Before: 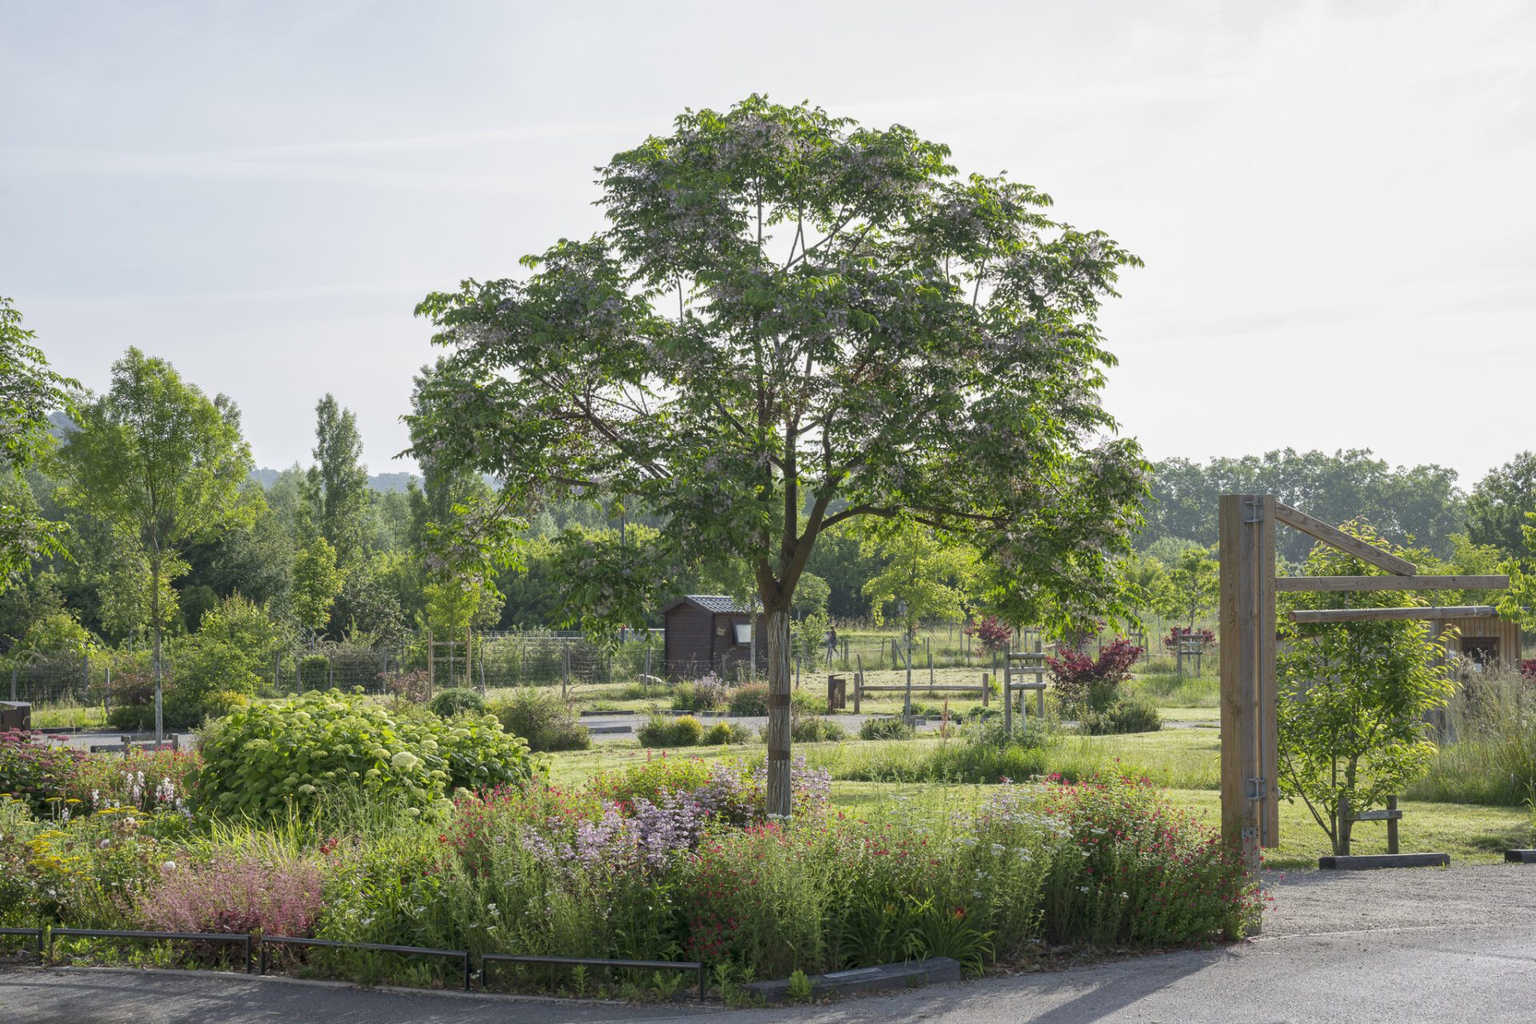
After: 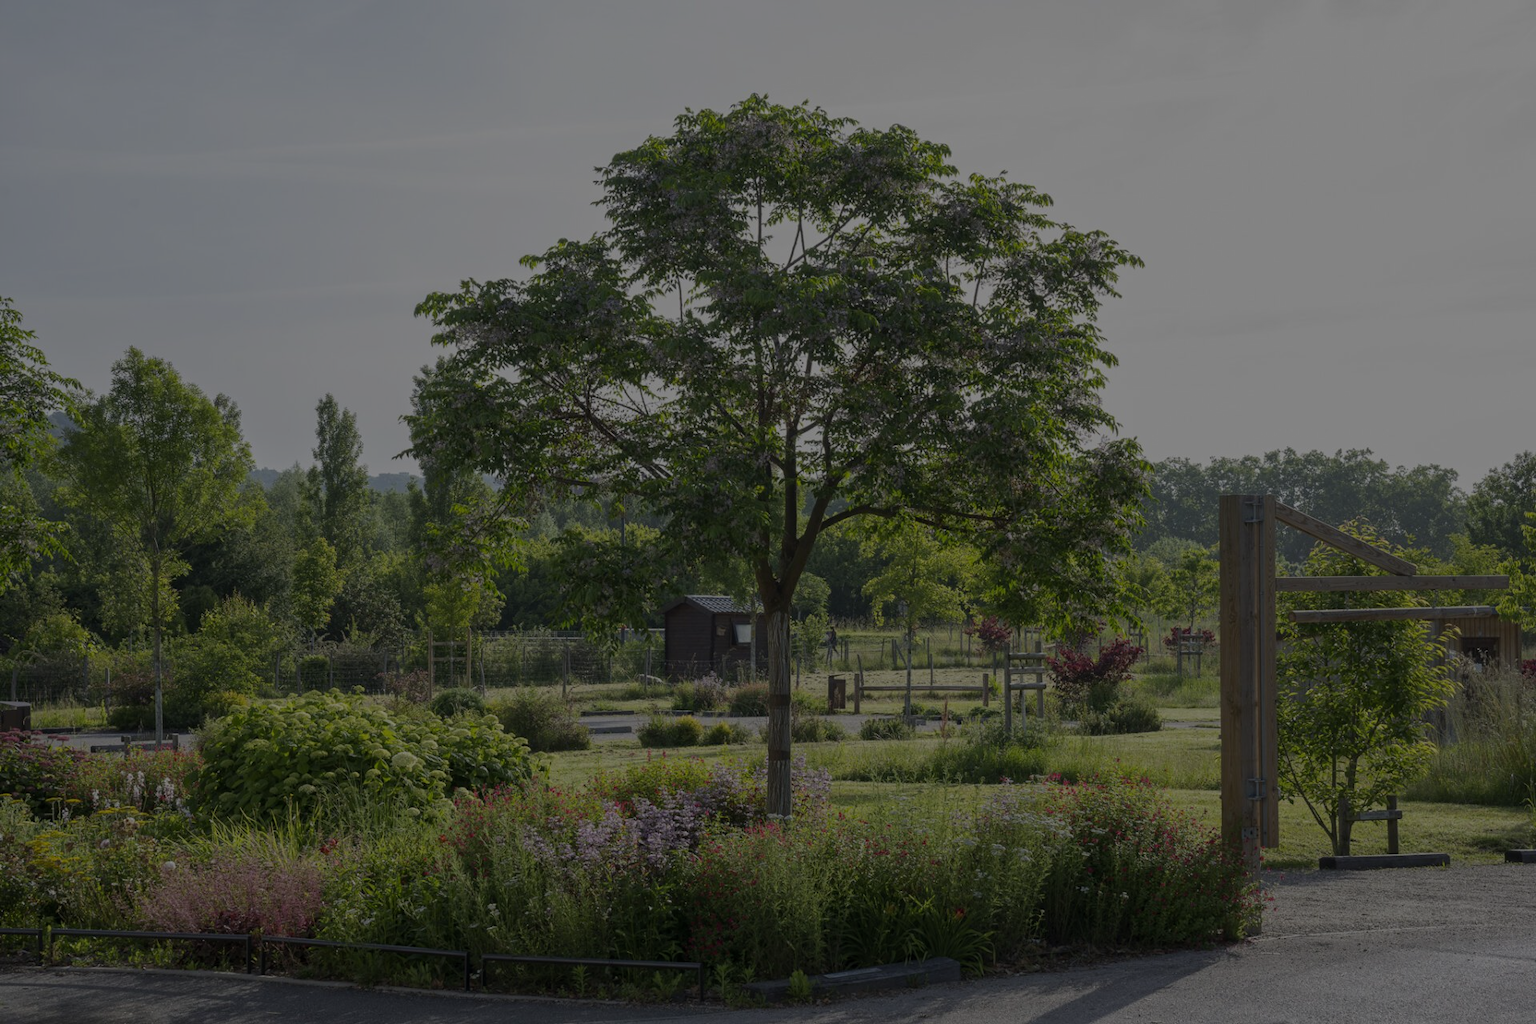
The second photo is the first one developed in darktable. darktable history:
exposure: exposure -1.97 EV, compensate highlight preservation false
